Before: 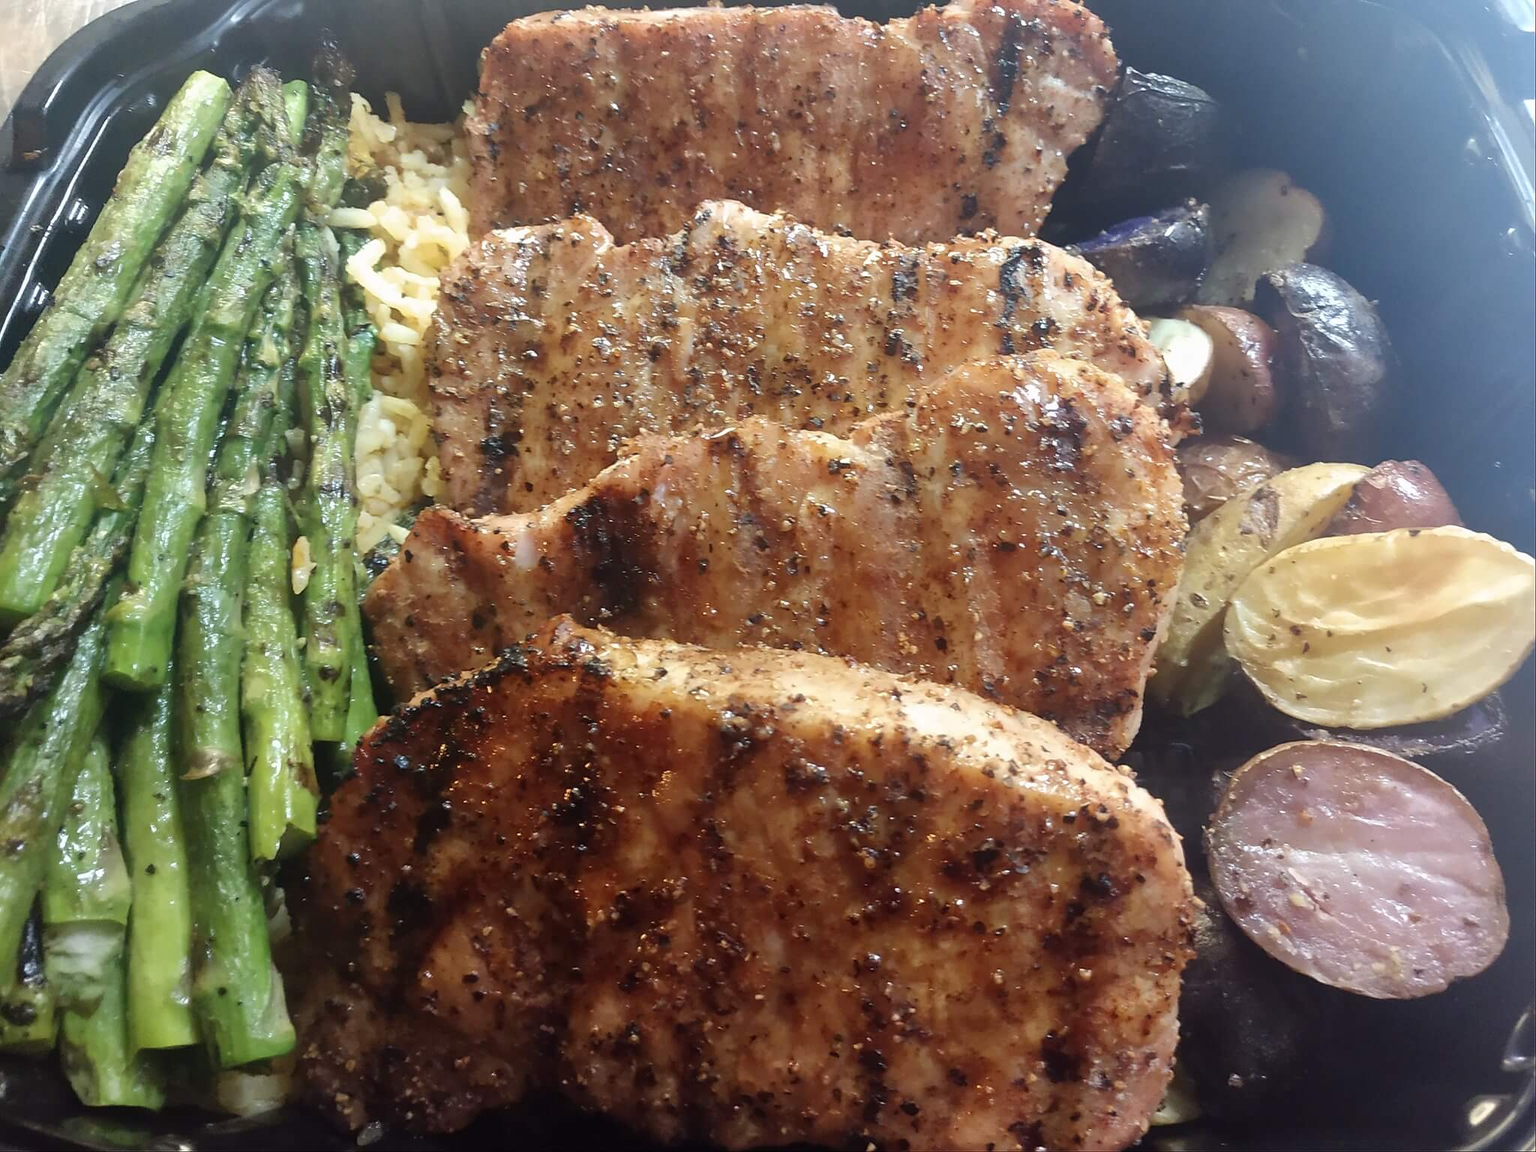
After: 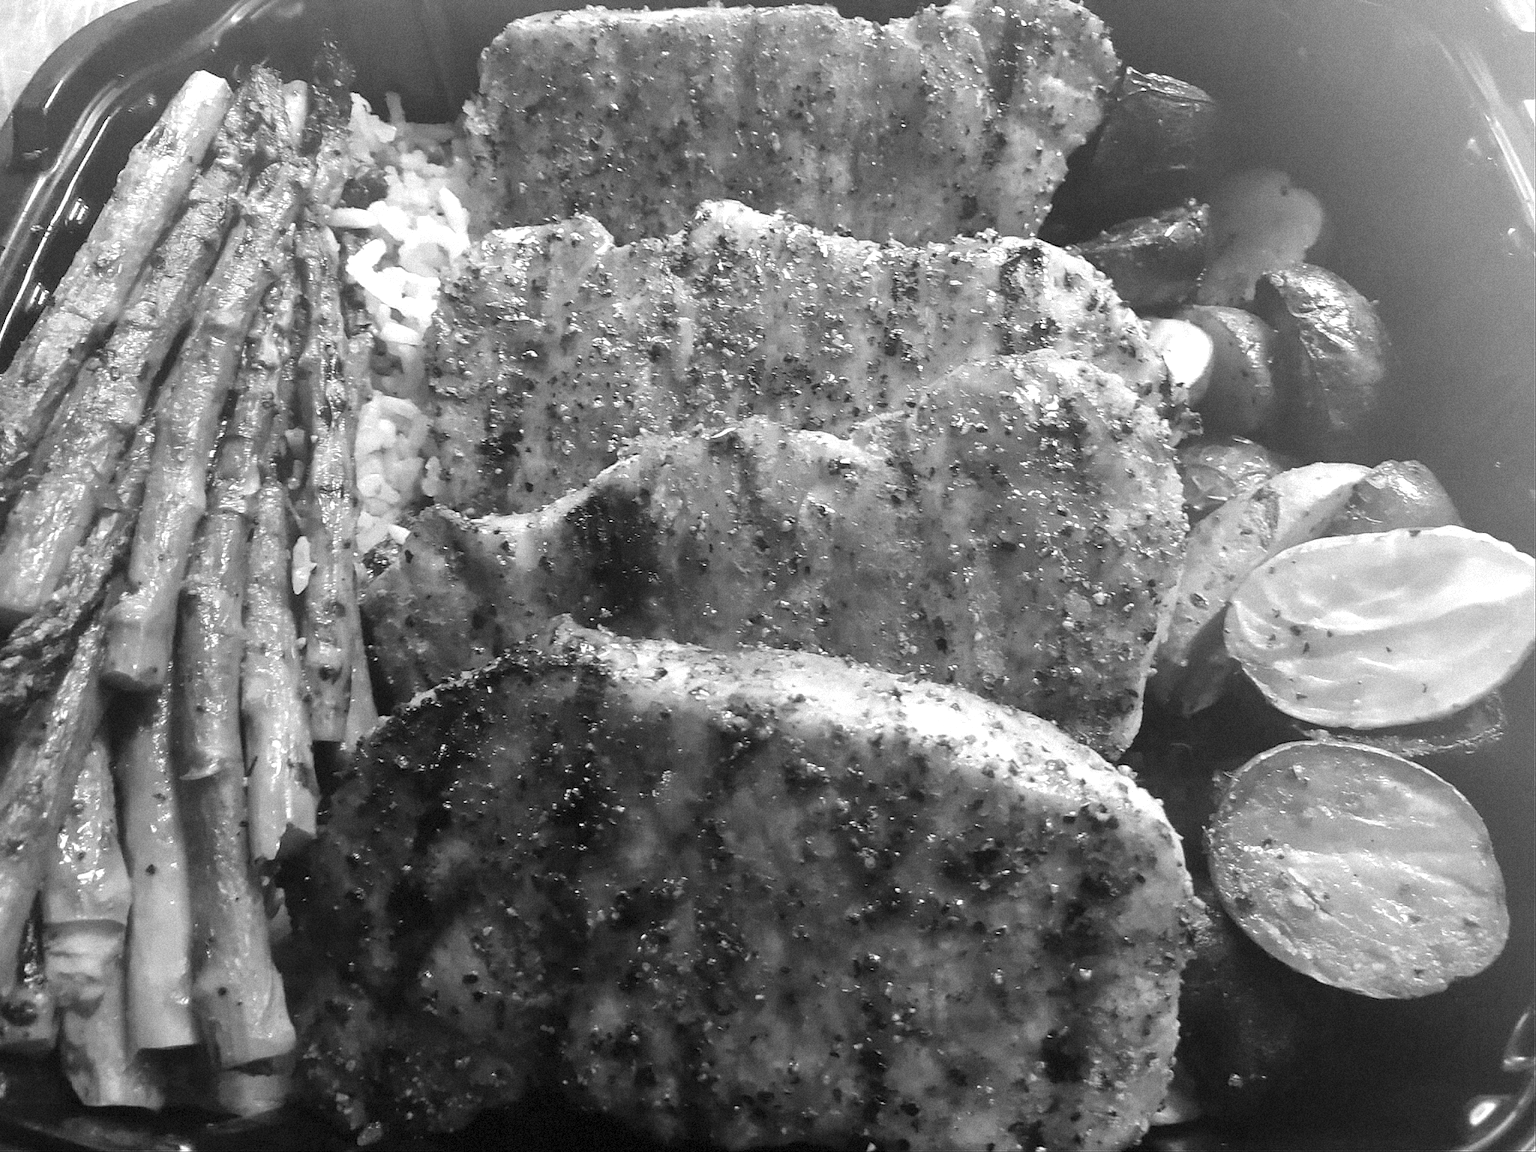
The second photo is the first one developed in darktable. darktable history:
exposure: exposure 0.258 EV, compensate highlight preservation false
grain: mid-tones bias 0%
monochrome: on, module defaults
